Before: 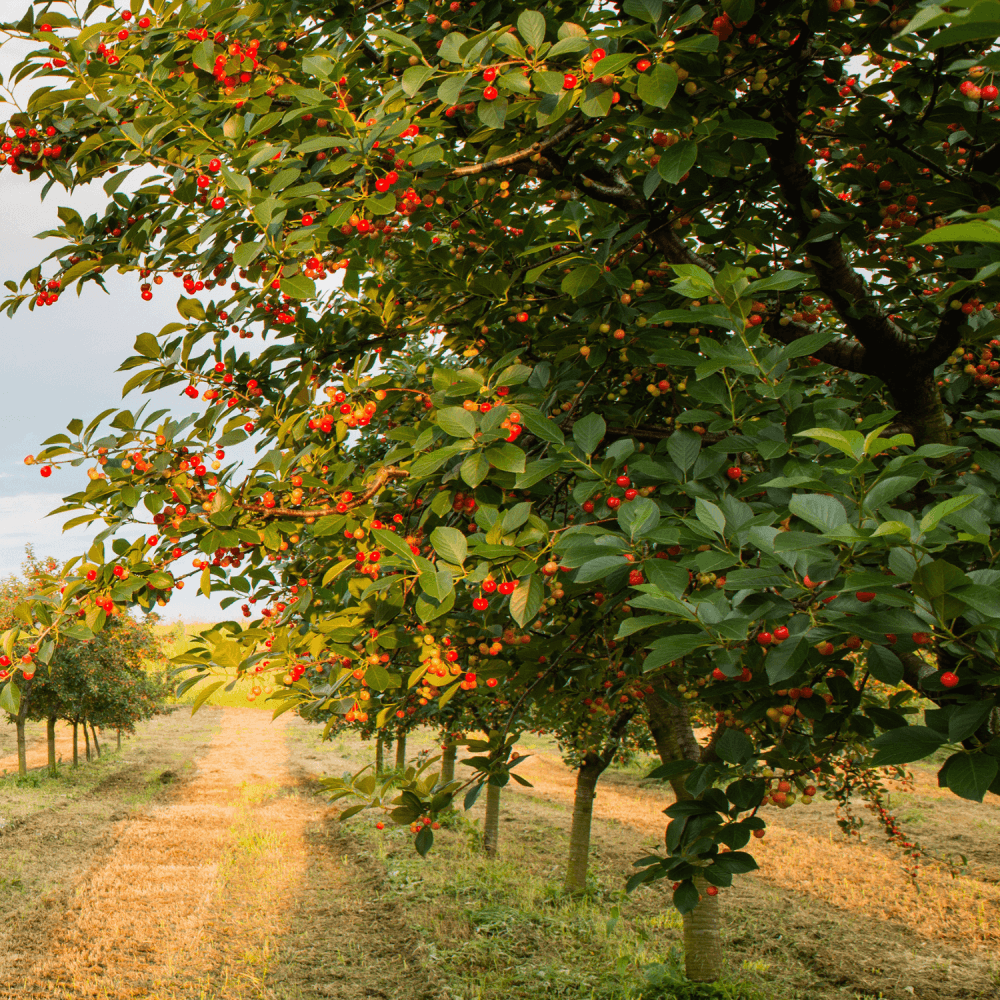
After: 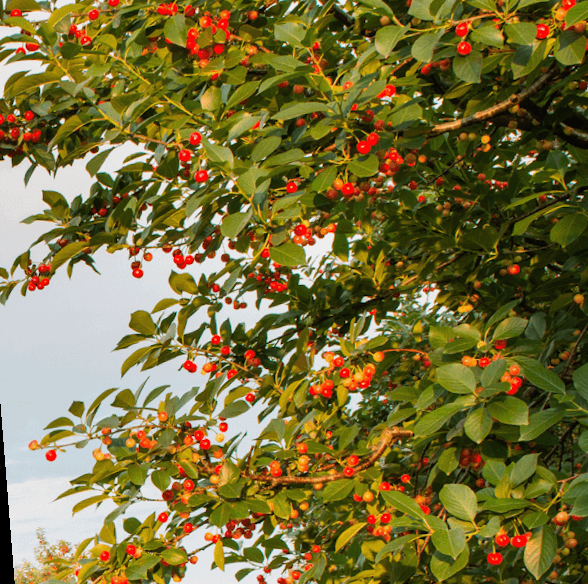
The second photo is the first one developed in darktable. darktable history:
crop and rotate: left 3.047%, top 7.509%, right 42.236%, bottom 37.598%
rotate and perspective: rotation -4.2°, shear 0.006, automatic cropping off
